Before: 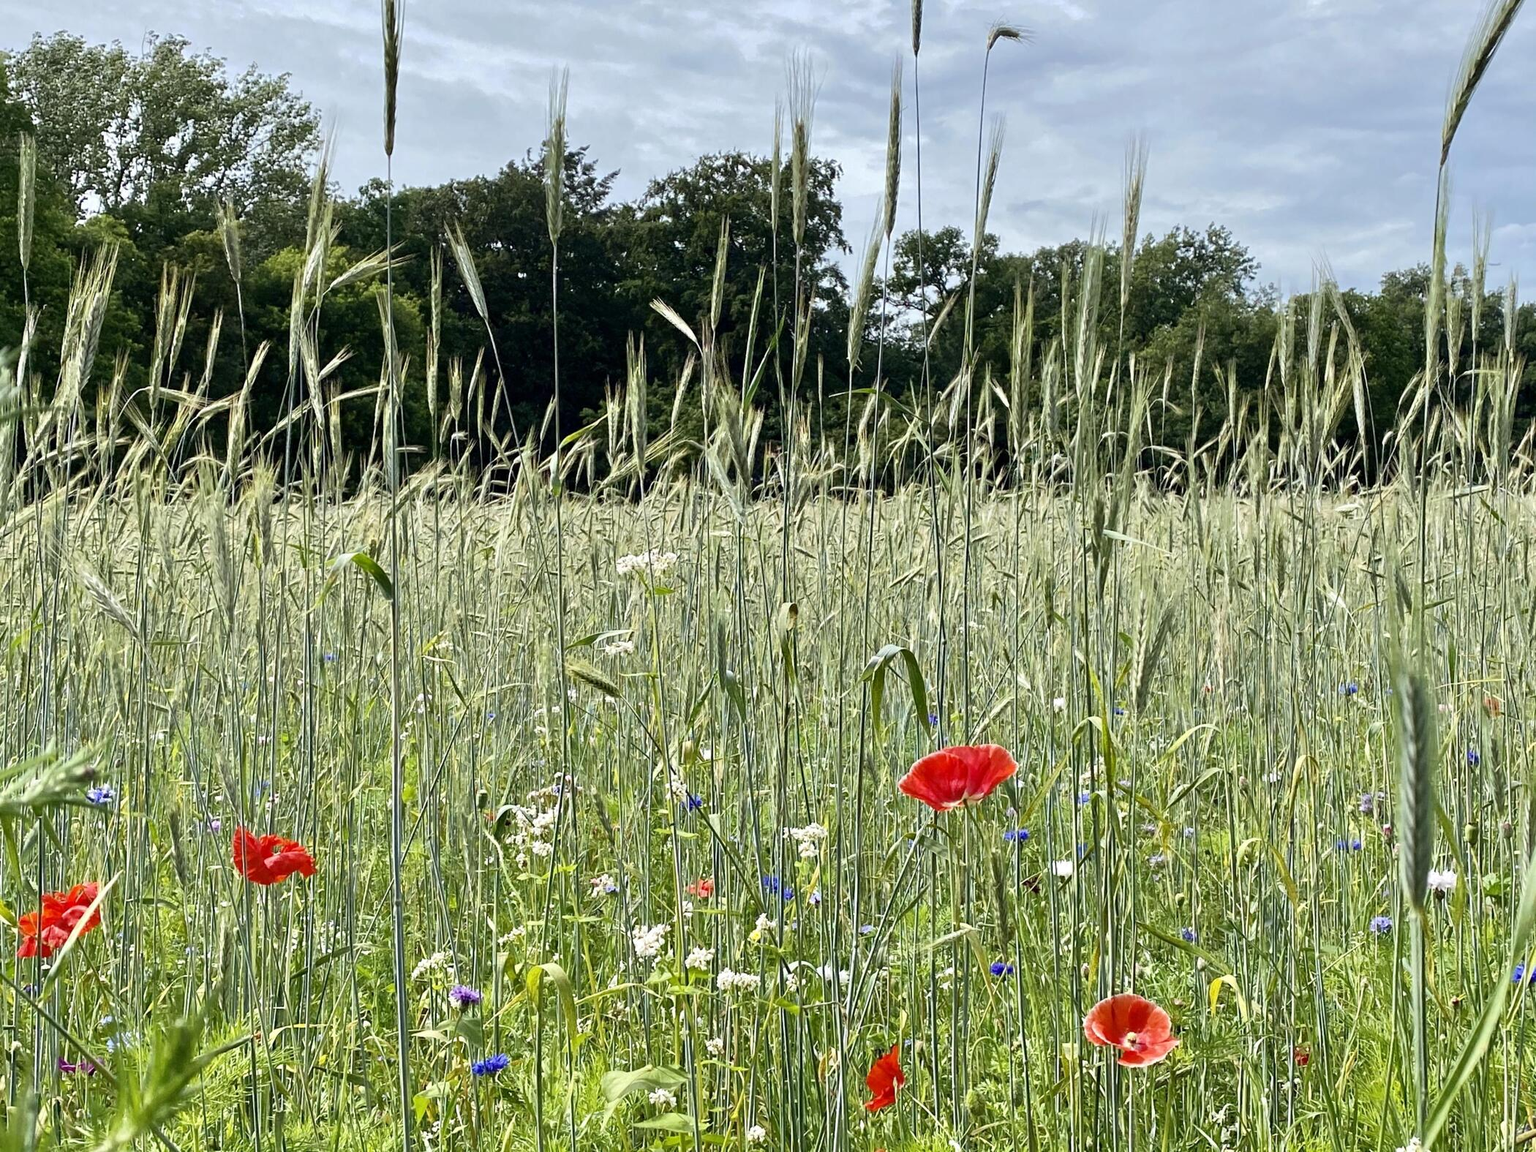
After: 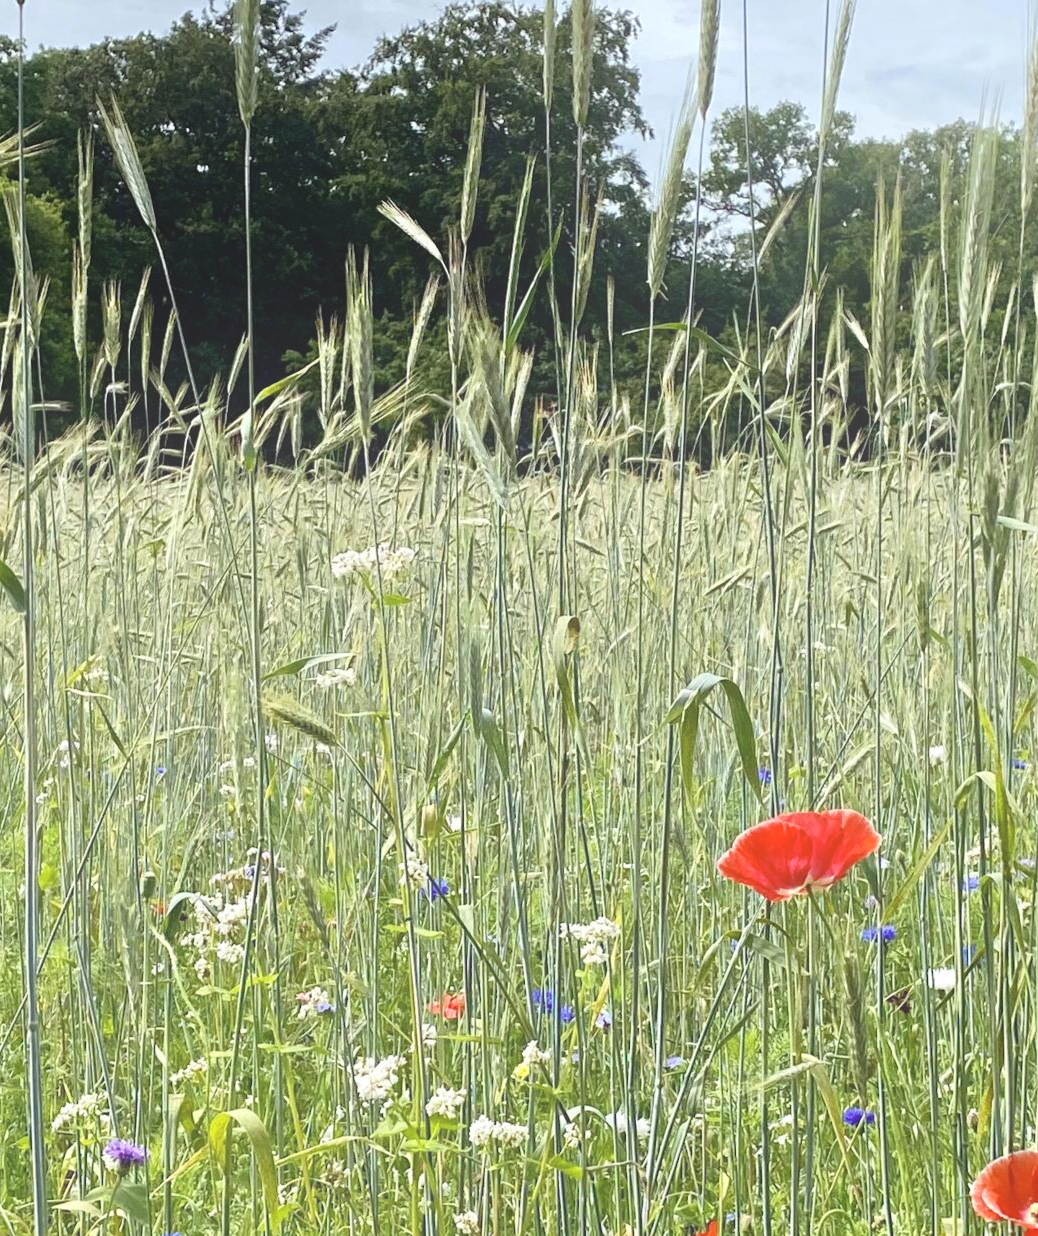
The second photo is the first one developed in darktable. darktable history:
crop and rotate: angle 0.02°, left 24.353%, top 13.219%, right 26.156%, bottom 8.224%
bloom: size 38%, threshold 95%, strength 30%
